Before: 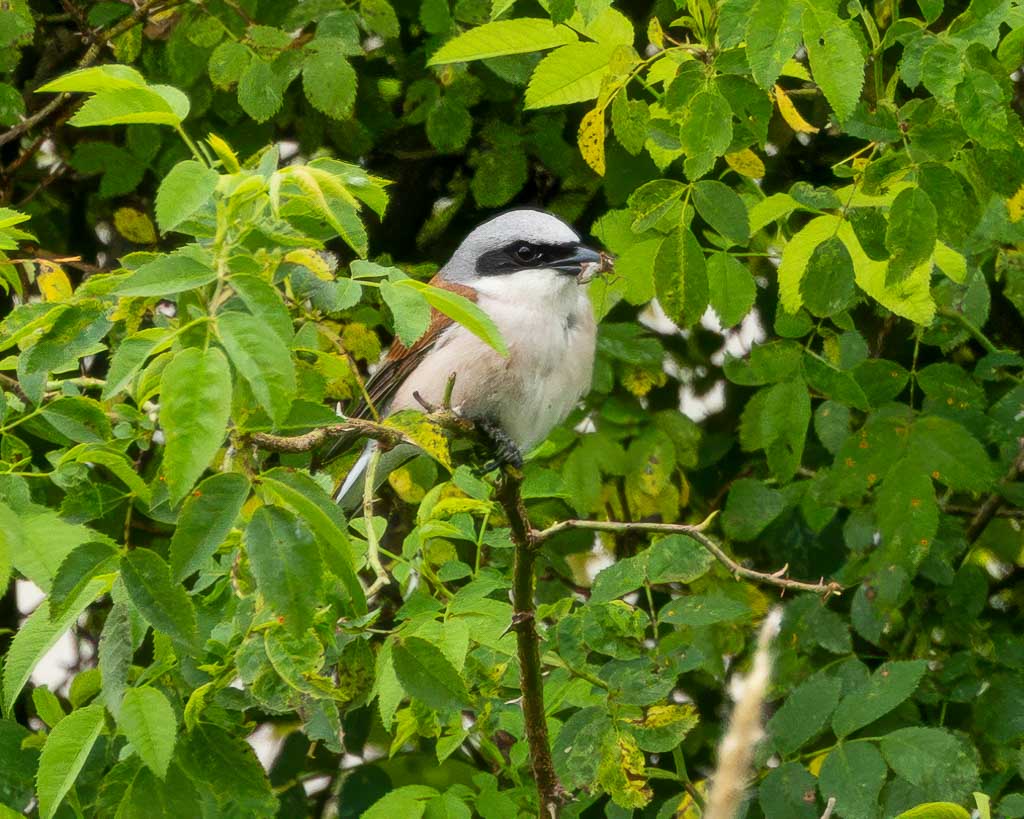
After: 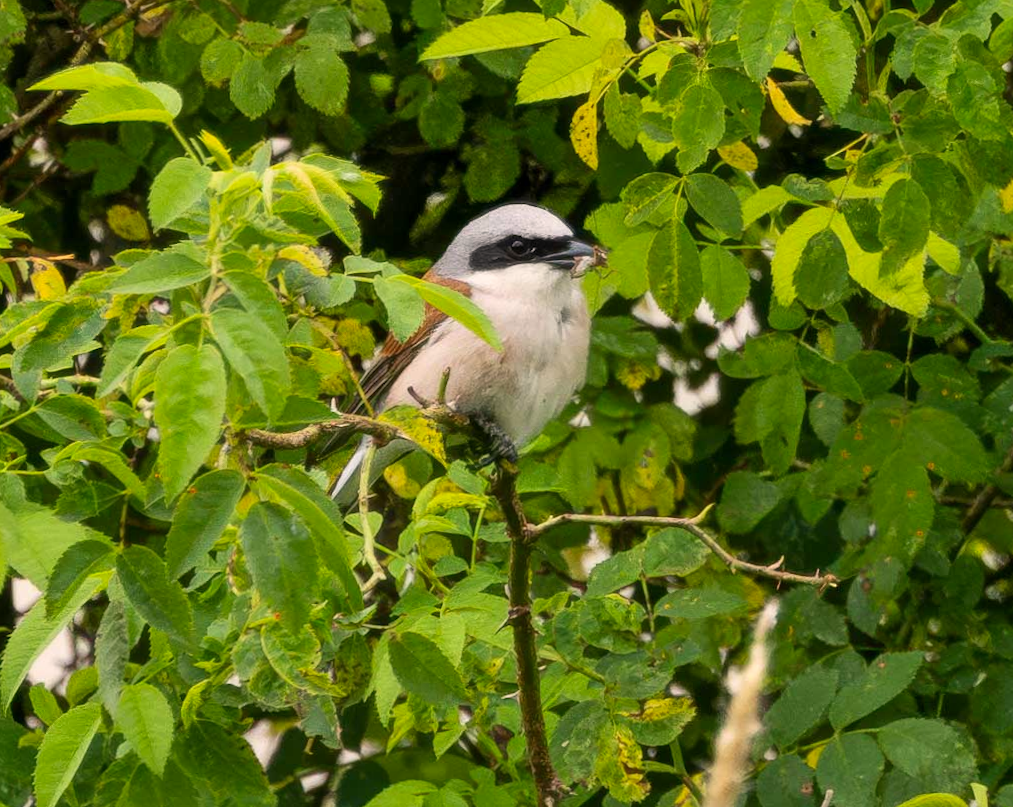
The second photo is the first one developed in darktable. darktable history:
base curve: exposure shift 0, preserve colors none
sharpen: radius 2.883, amount 0.868, threshold 47.523
rotate and perspective: rotation -0.45°, automatic cropping original format, crop left 0.008, crop right 0.992, crop top 0.012, crop bottom 0.988
color correction: highlights a* 5.81, highlights b* 4.84
